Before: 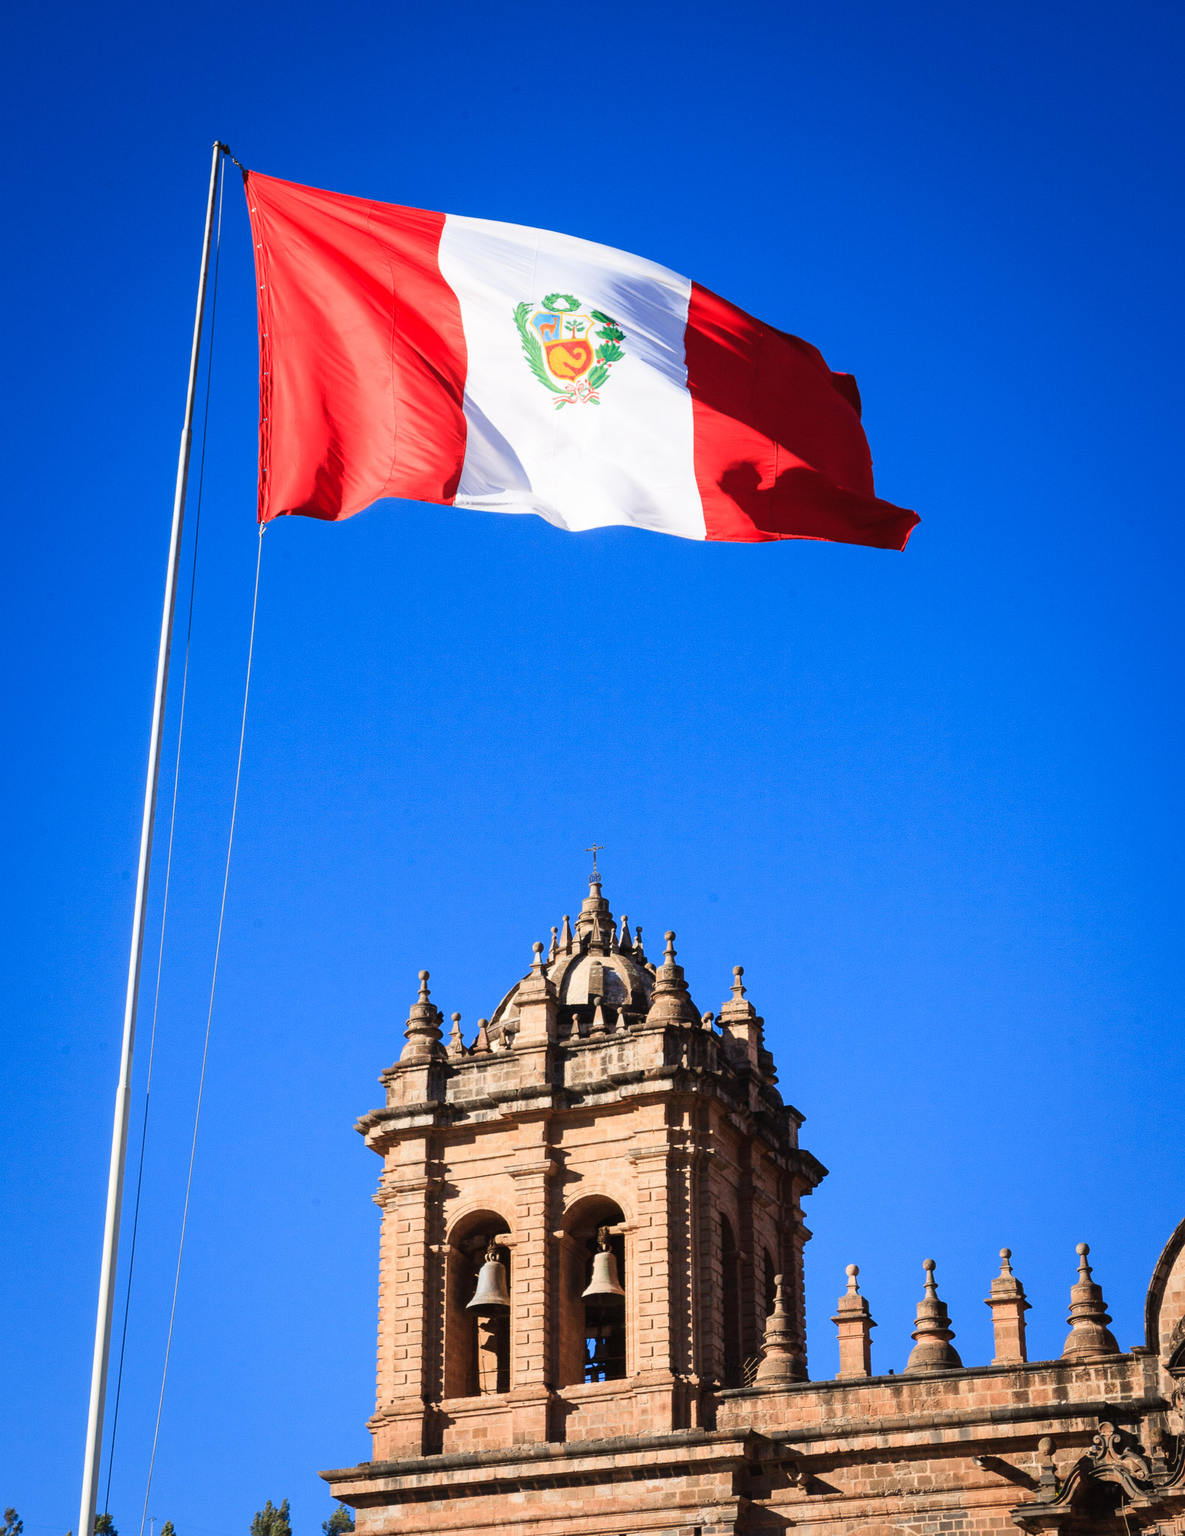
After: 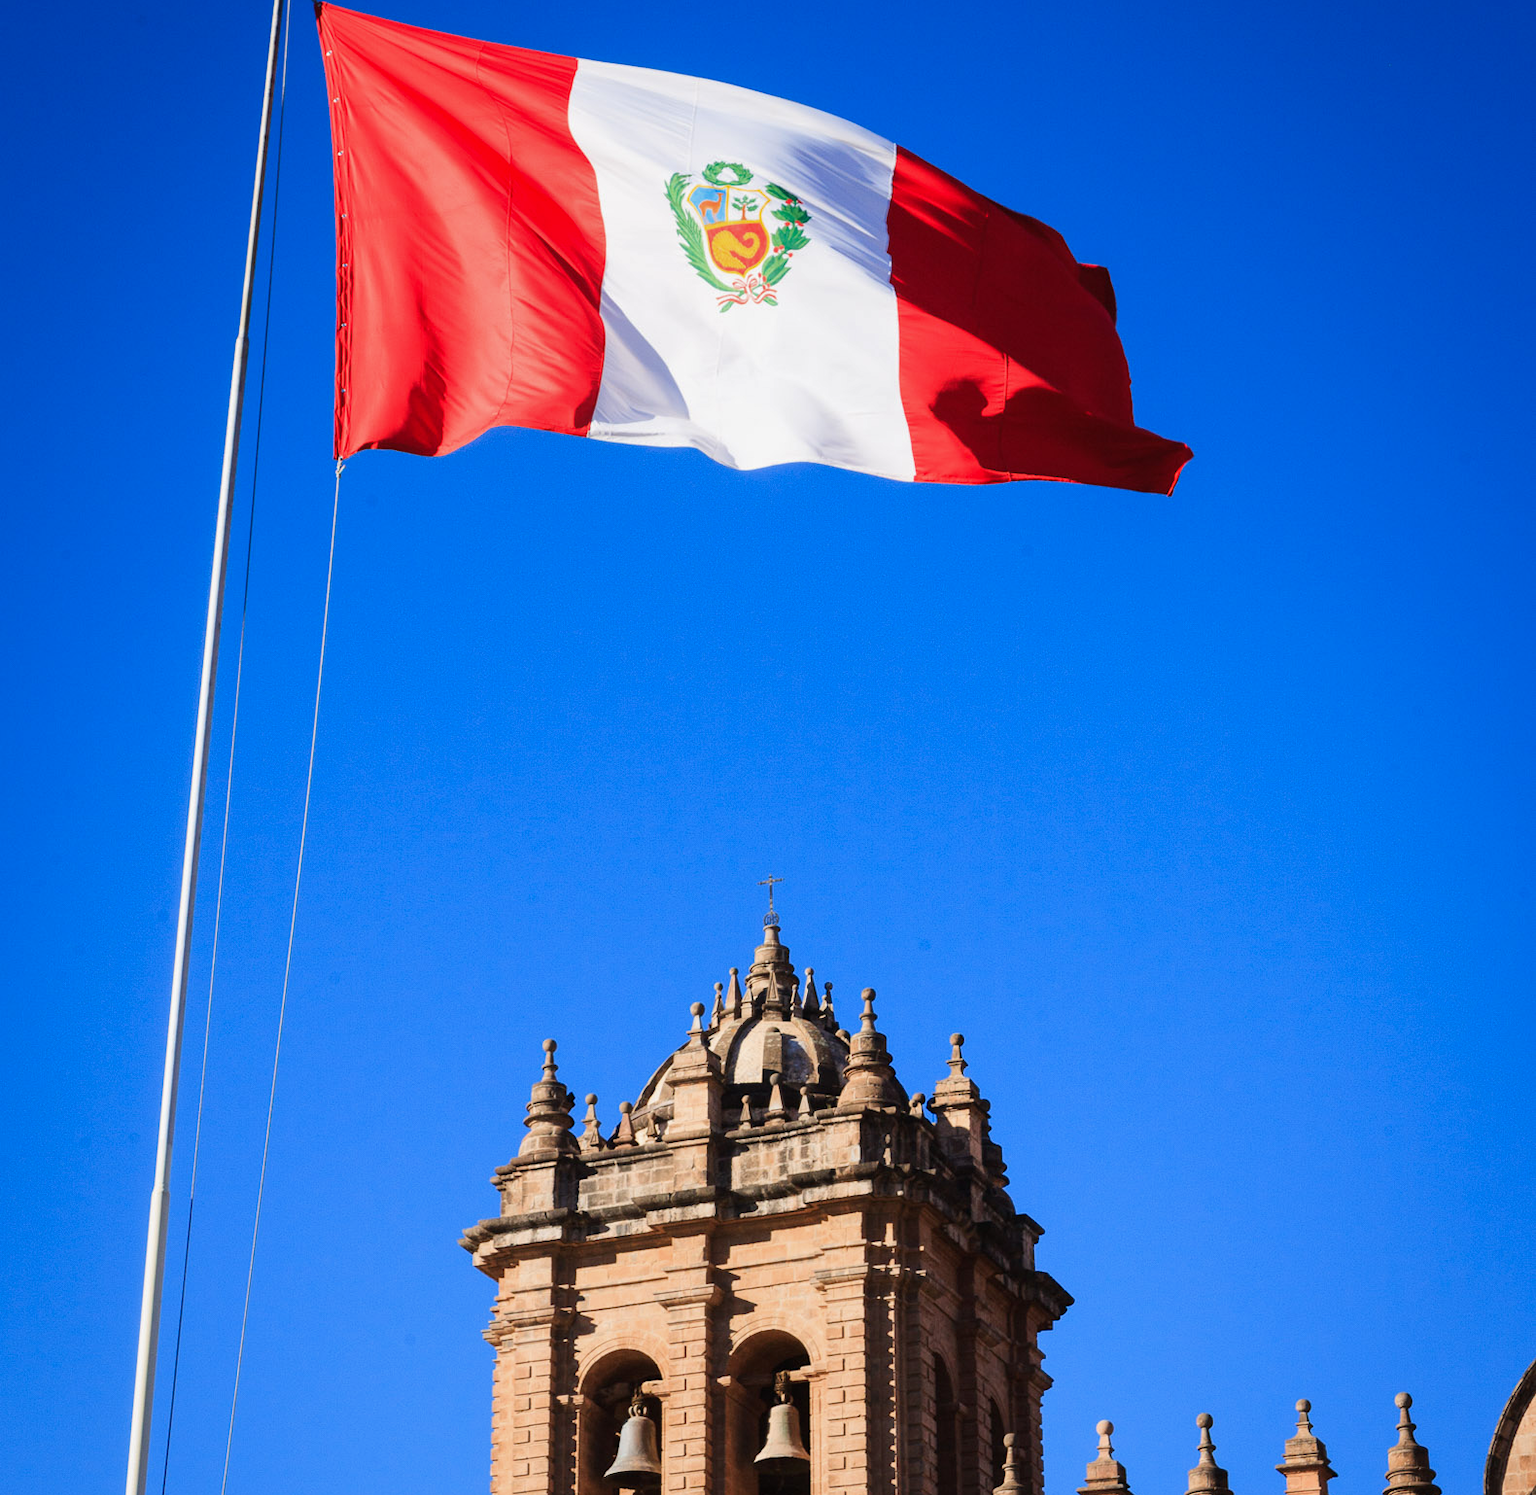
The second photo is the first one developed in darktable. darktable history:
crop: top 11.007%, bottom 13.871%
shadows and highlights: shadows -20.13, white point adjustment -1.92, highlights -35.02
